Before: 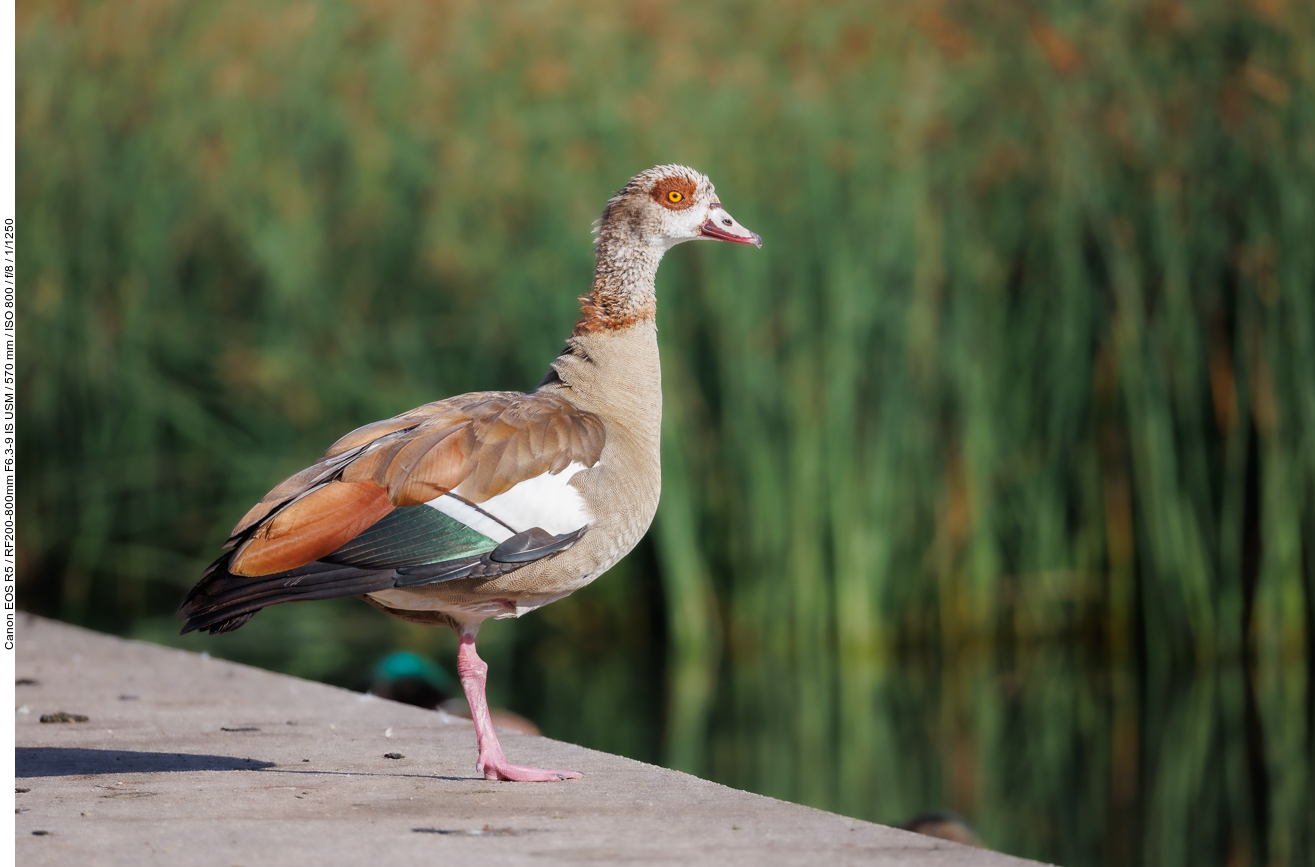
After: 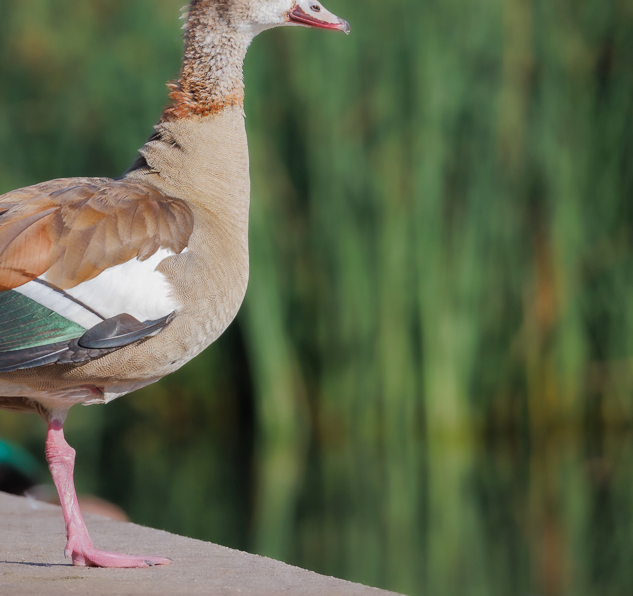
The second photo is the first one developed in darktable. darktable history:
crop: left 31.393%, top 24.762%, right 20.438%, bottom 6.479%
shadows and highlights: shadows 39.89, highlights -59.89, highlights color adjustment 78.26%
